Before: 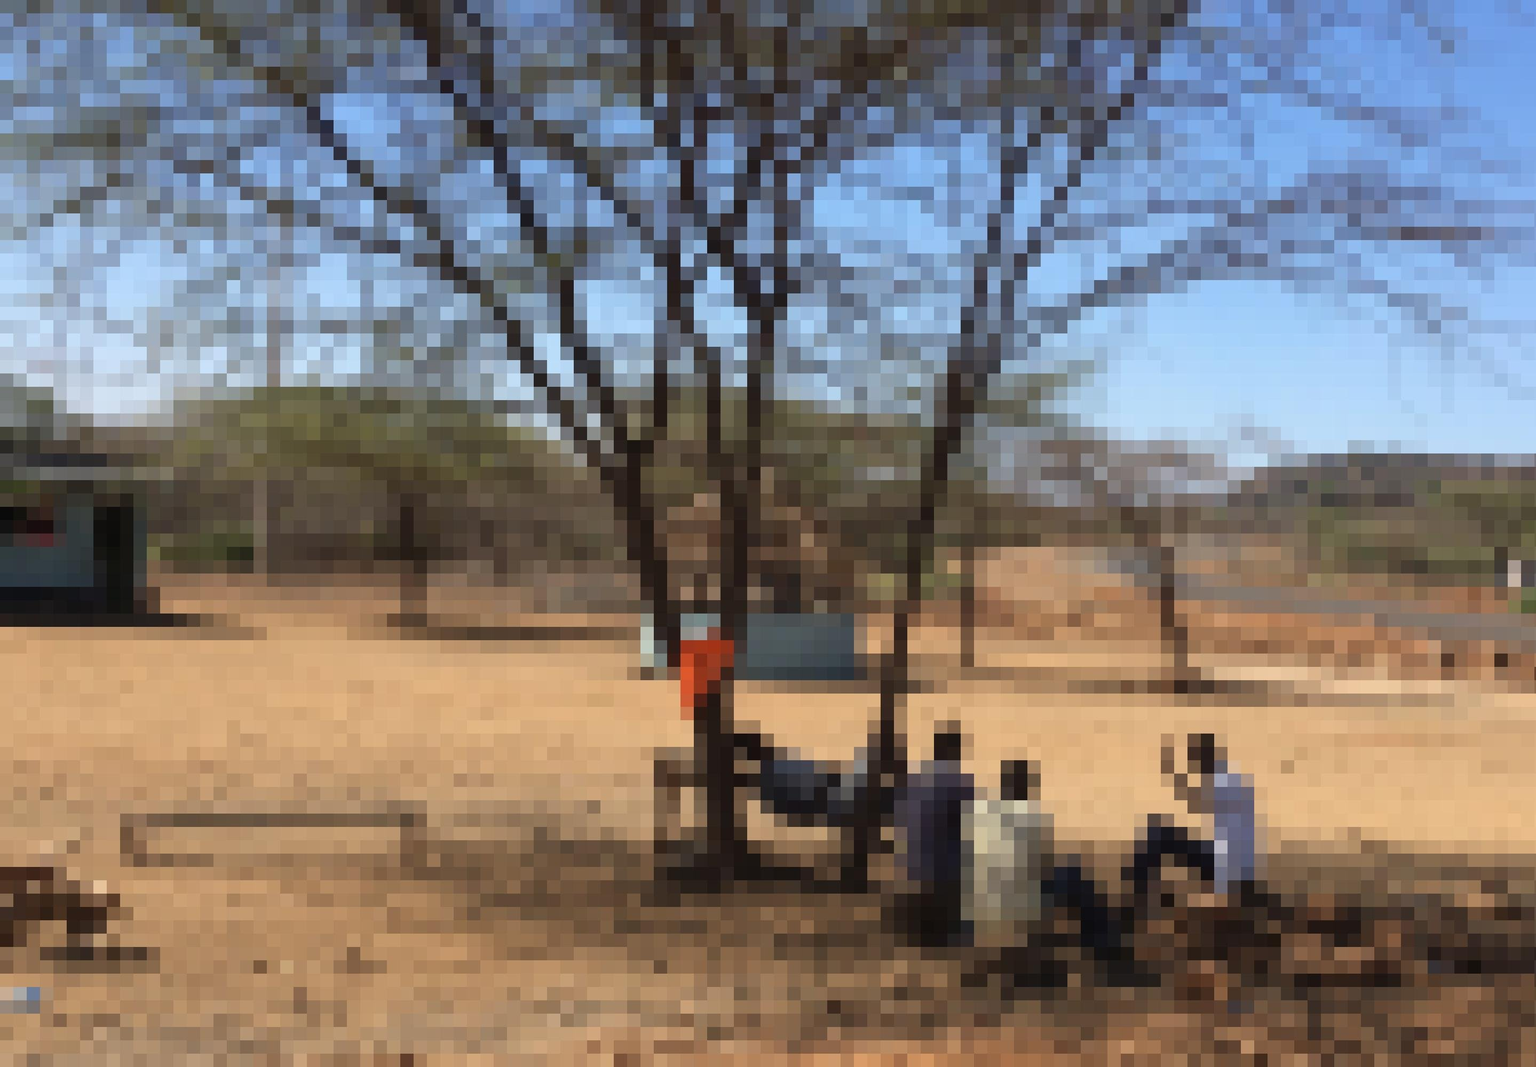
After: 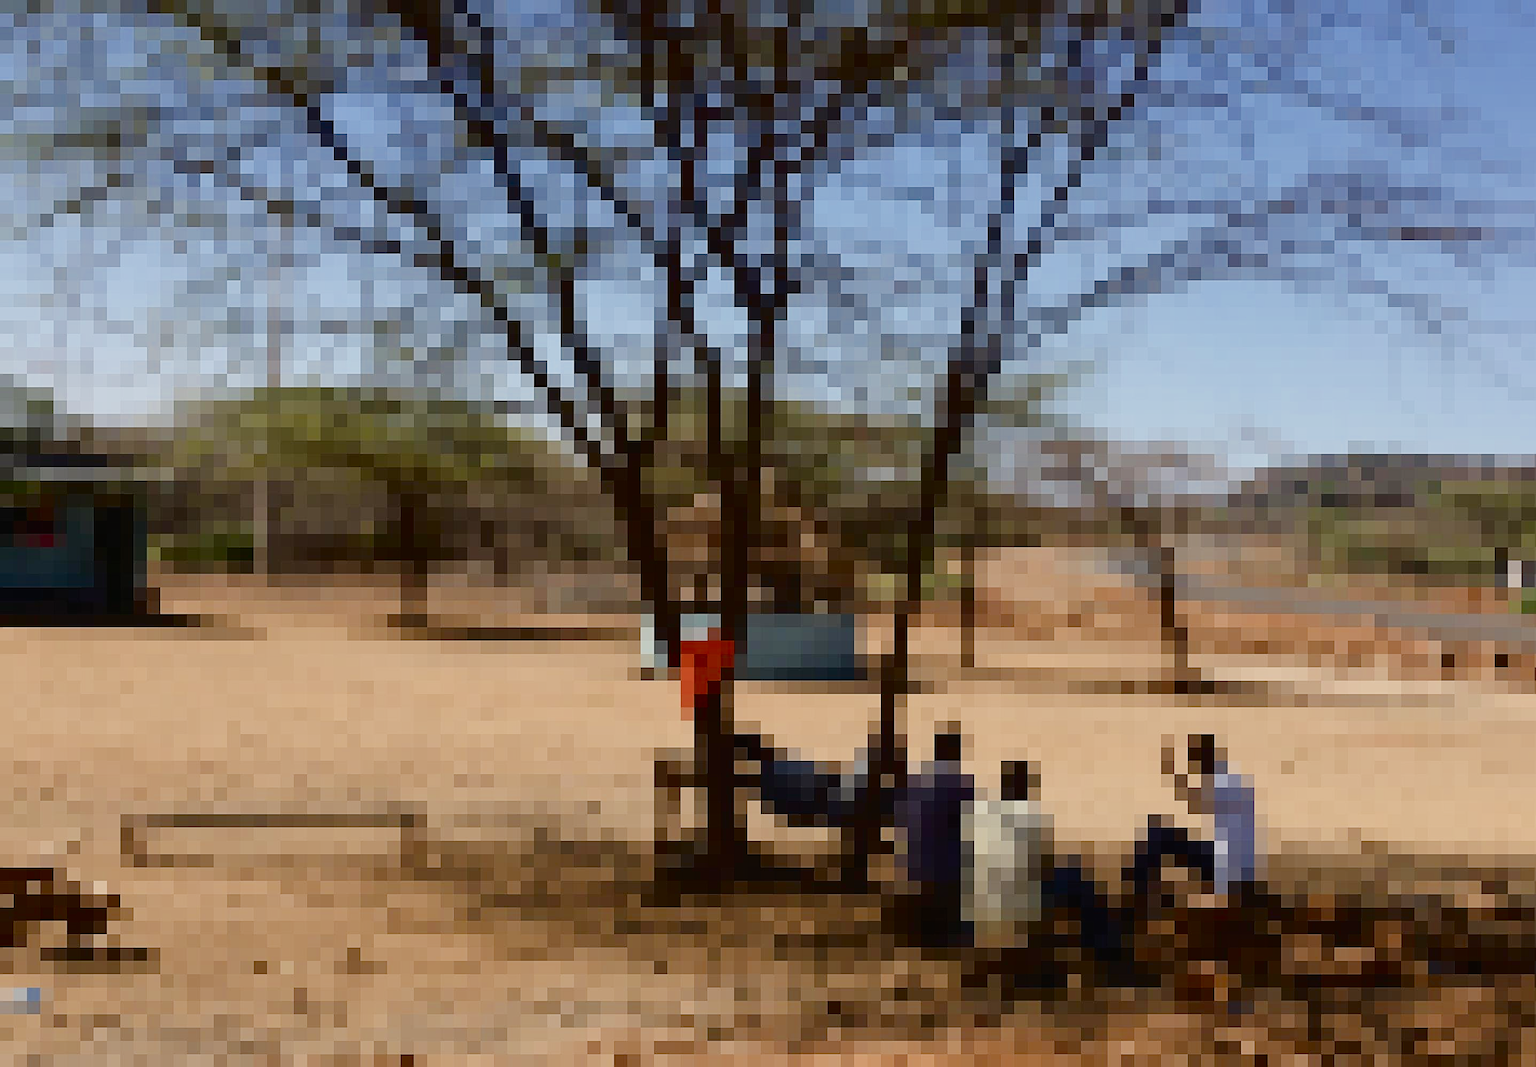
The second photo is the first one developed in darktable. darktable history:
color balance rgb: perceptual saturation grading › global saturation 34.823%, perceptual saturation grading › highlights -29.936%, perceptual saturation grading › shadows 34.8%
sharpen: on, module defaults
filmic rgb: black relative exposure -7.96 EV, white relative exposure 8.02 EV, hardness 2.52, latitude 9.67%, contrast 0.737, highlights saturation mix 9.15%, shadows ↔ highlights balance 1.87%
tone curve: curves: ch0 [(0, 0) (0.003, 0.03) (0.011, 0.022) (0.025, 0.018) (0.044, 0.031) (0.069, 0.035) (0.1, 0.04) (0.136, 0.046) (0.177, 0.063) (0.224, 0.087) (0.277, 0.15) (0.335, 0.252) (0.399, 0.354) (0.468, 0.475) (0.543, 0.602) (0.623, 0.73) (0.709, 0.856) (0.801, 0.945) (0.898, 0.987) (1, 1)], color space Lab, independent channels, preserve colors none
